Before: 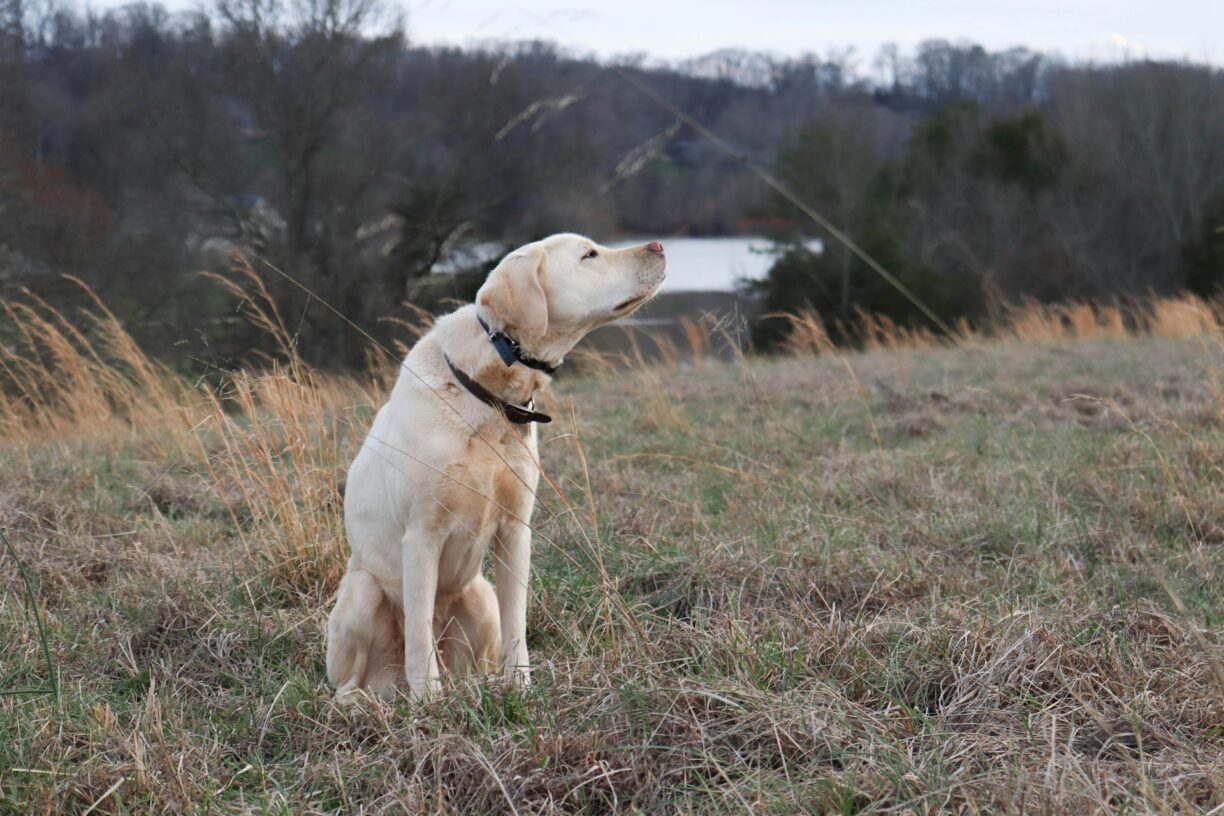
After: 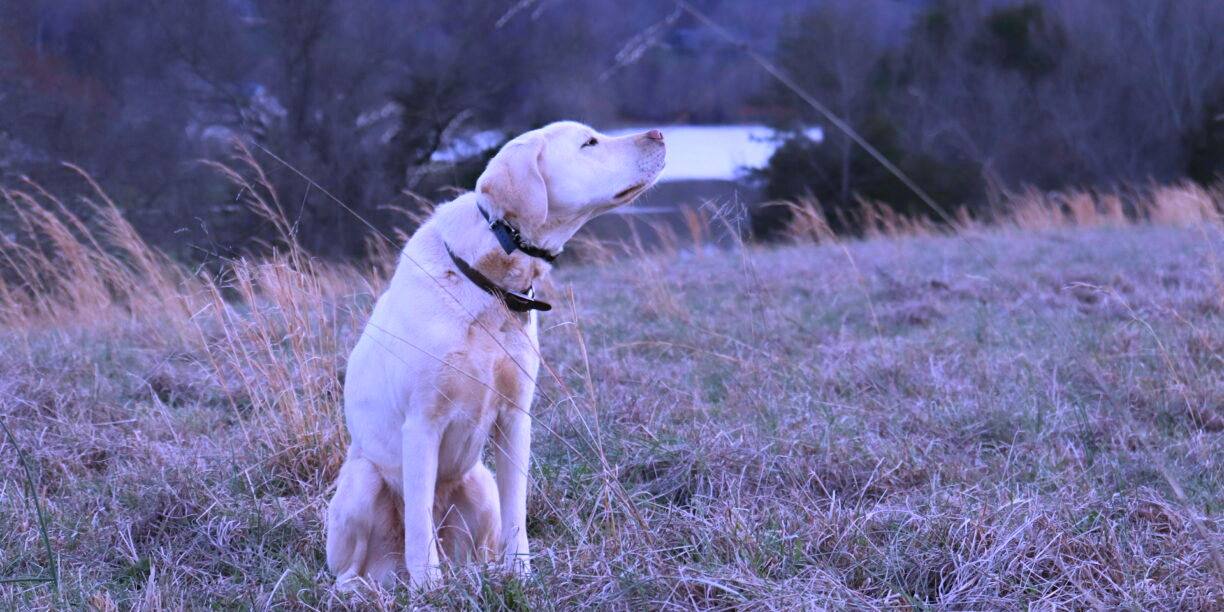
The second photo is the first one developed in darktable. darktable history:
crop: top 13.819%, bottom 11.169%
tone equalizer: on, module defaults
white balance: red 0.98, blue 1.61
